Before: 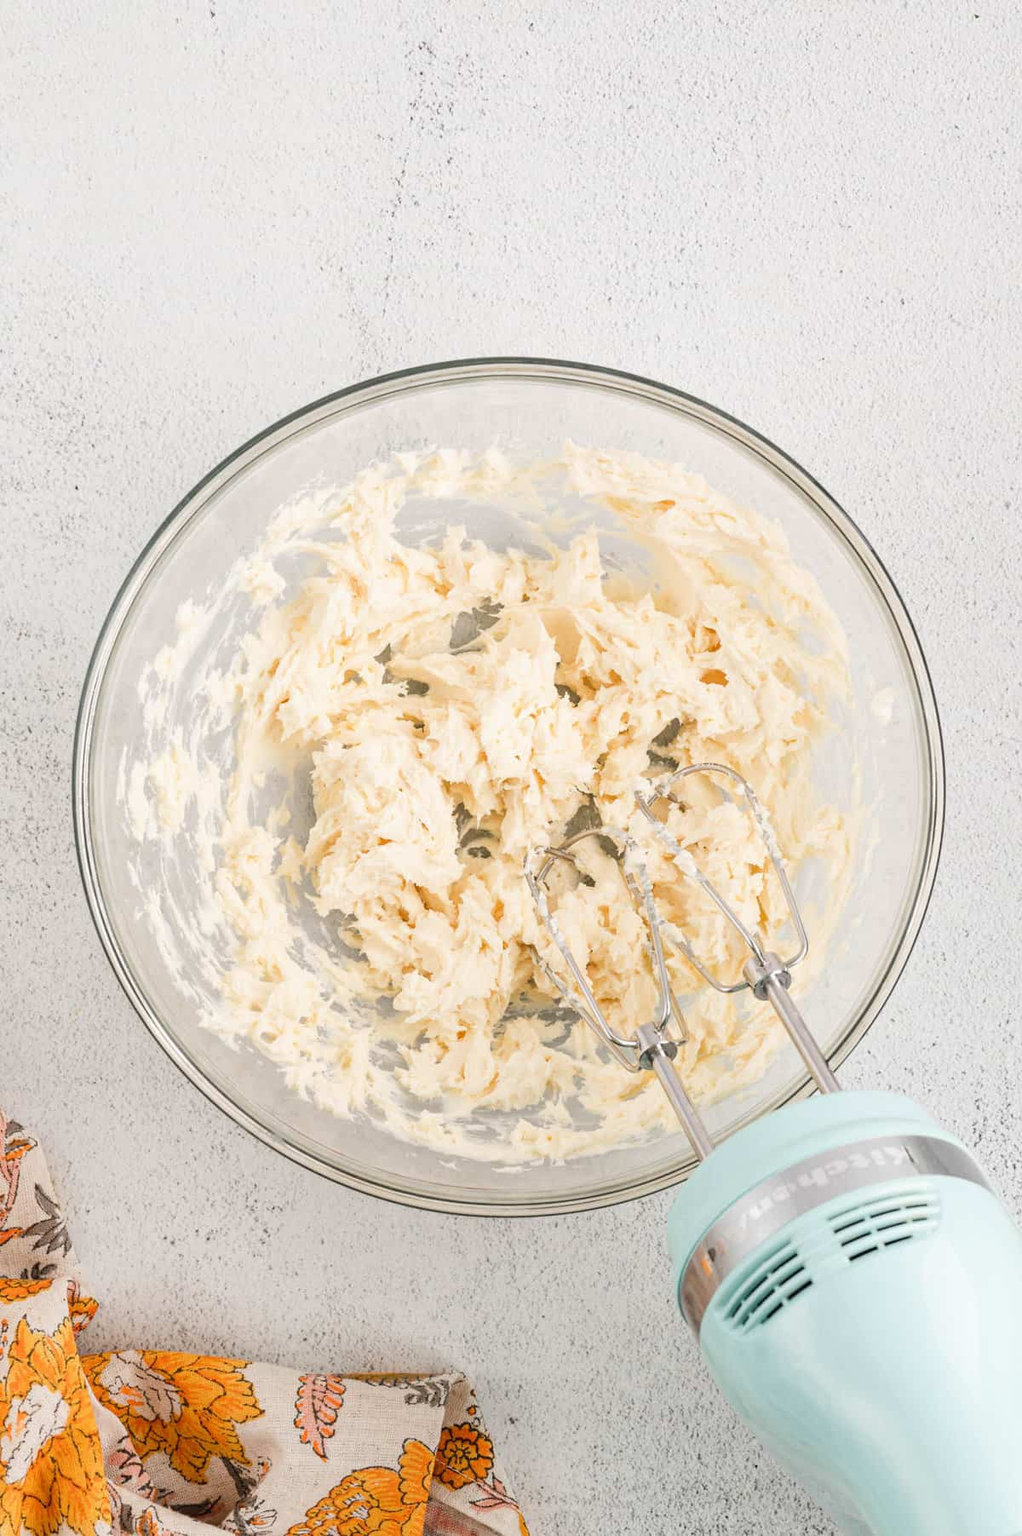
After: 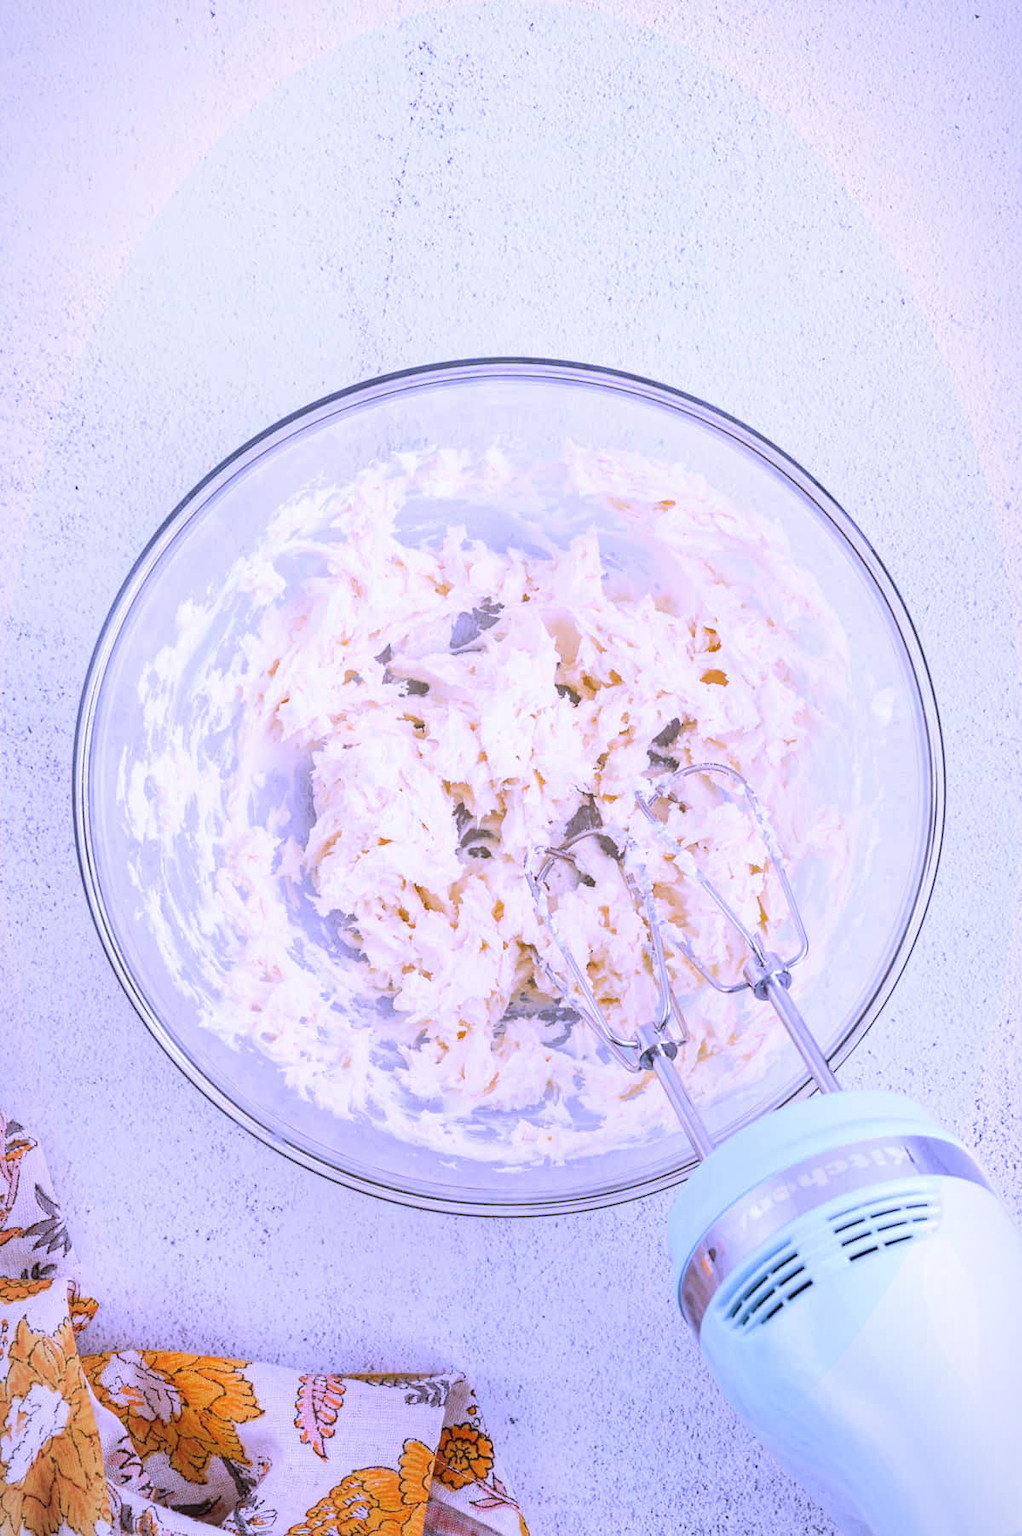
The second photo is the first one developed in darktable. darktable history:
white balance: red 0.98, blue 1.61
vignetting: fall-off start 100%, fall-off radius 64.94%, automatic ratio true, unbound false
